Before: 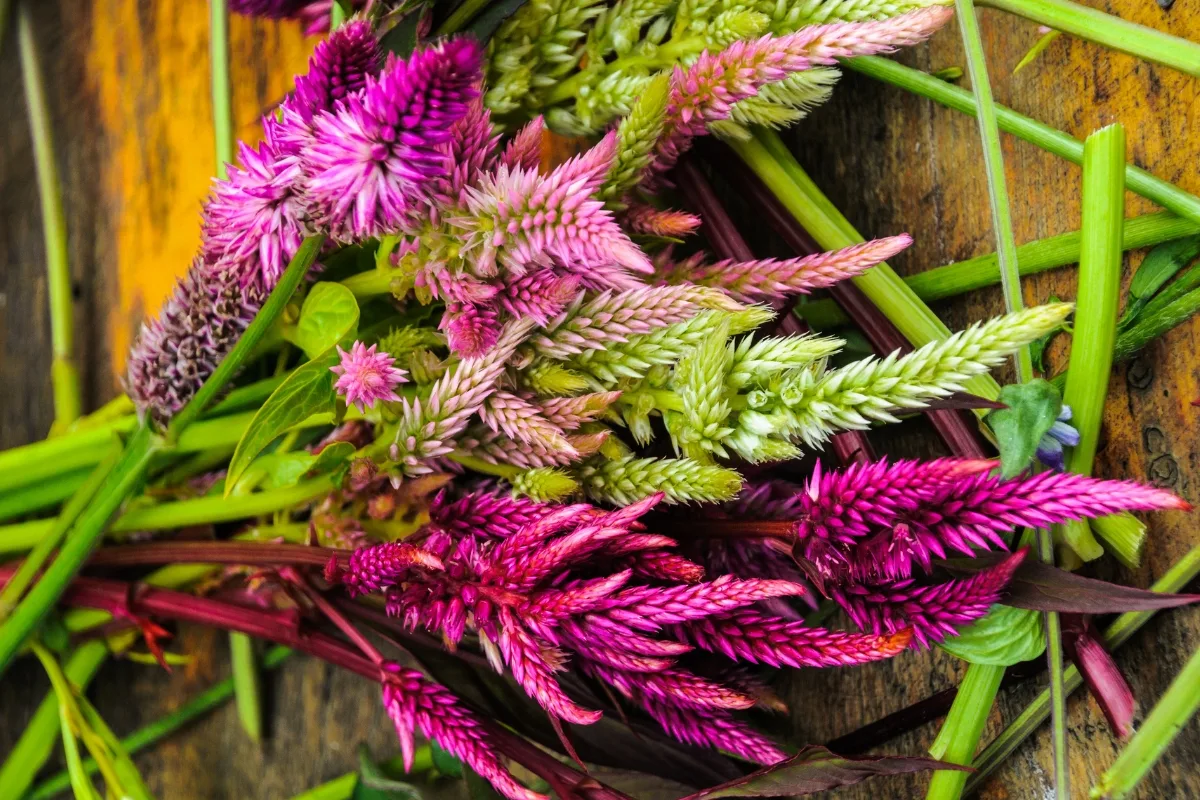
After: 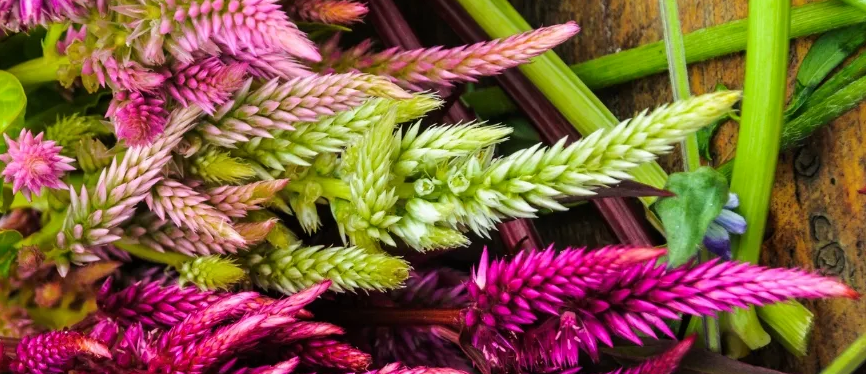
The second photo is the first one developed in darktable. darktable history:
crop and rotate: left 27.826%, top 26.64%, bottom 26.51%
color balance rgb: perceptual saturation grading › global saturation 0.944%
